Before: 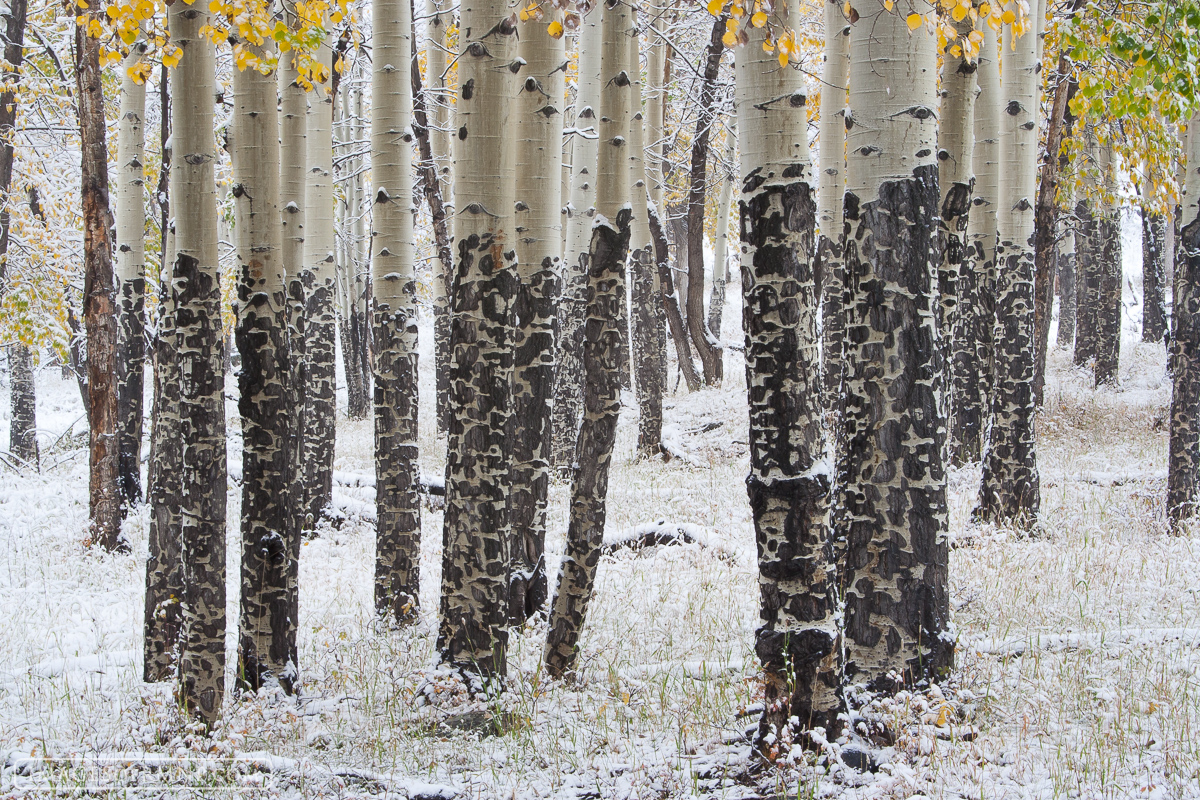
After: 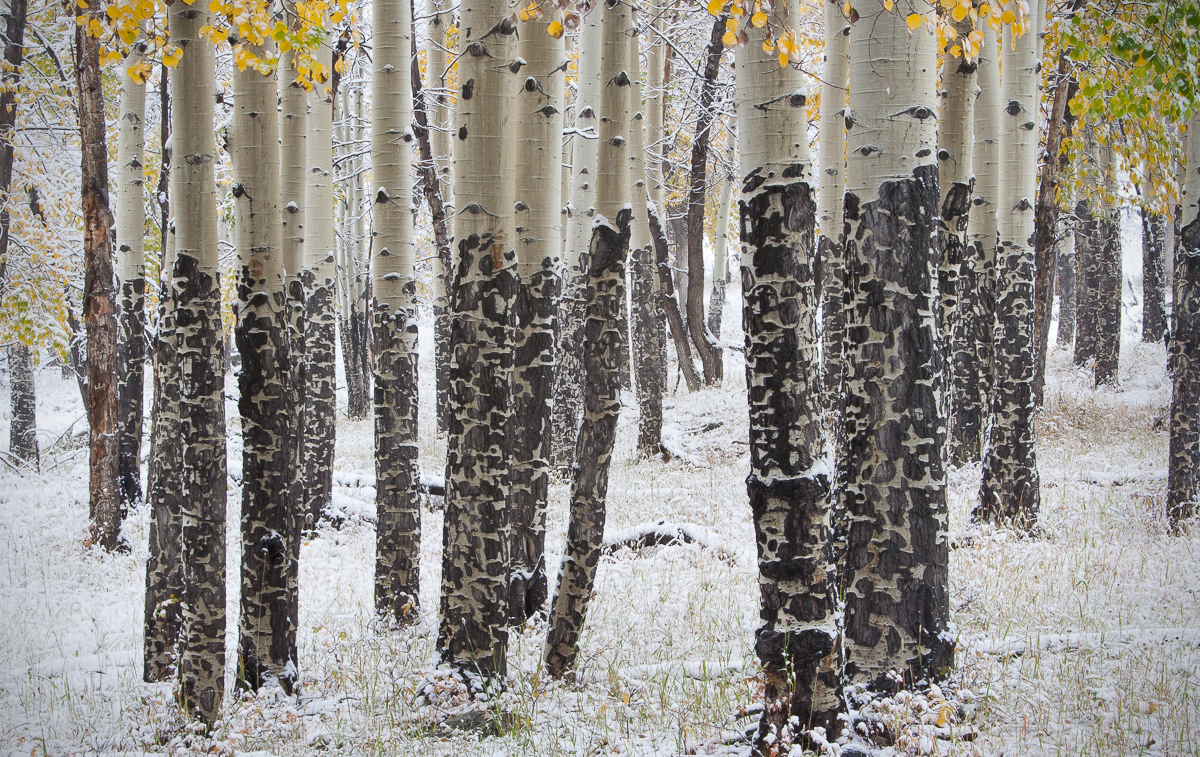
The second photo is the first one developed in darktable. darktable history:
crop and rotate: top 0.008%, bottom 5.278%
vignetting: brightness -0.606, saturation 0.002
